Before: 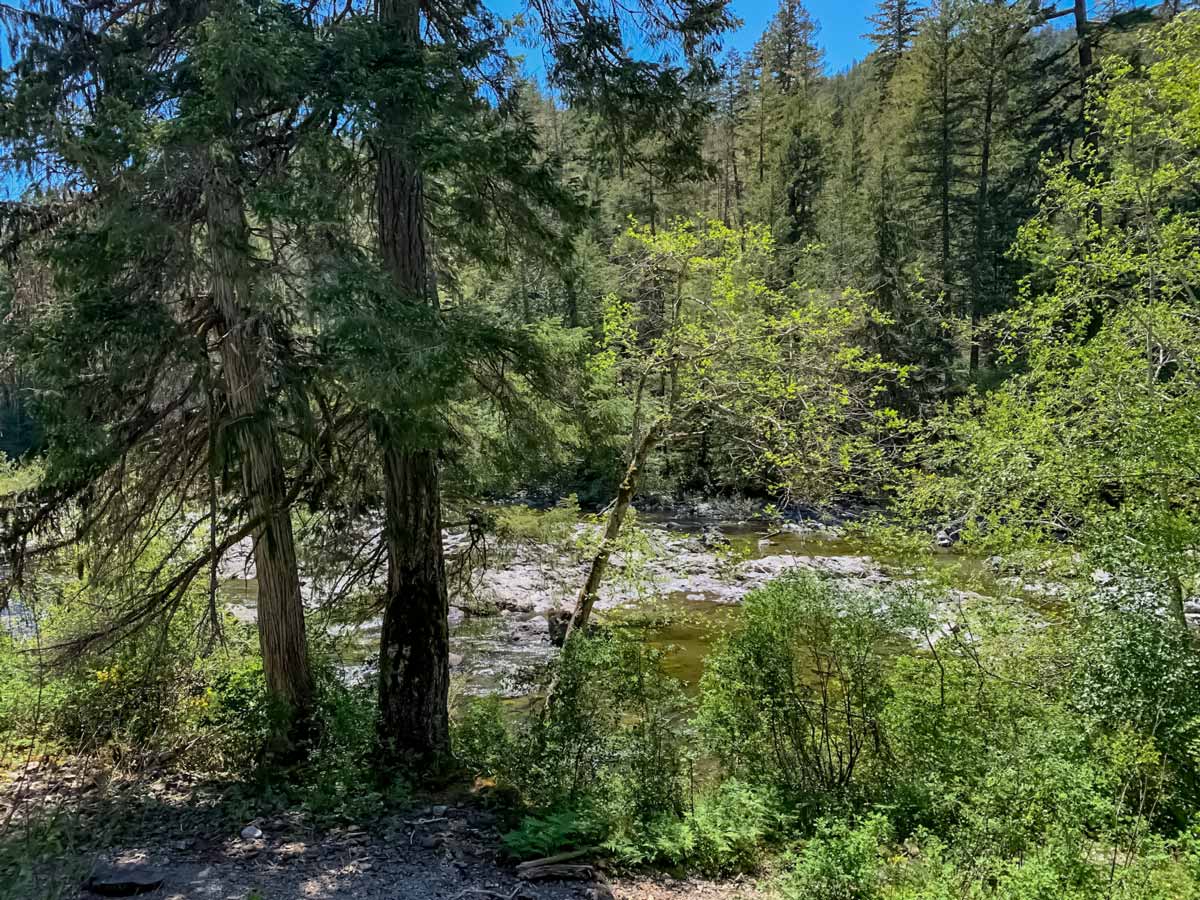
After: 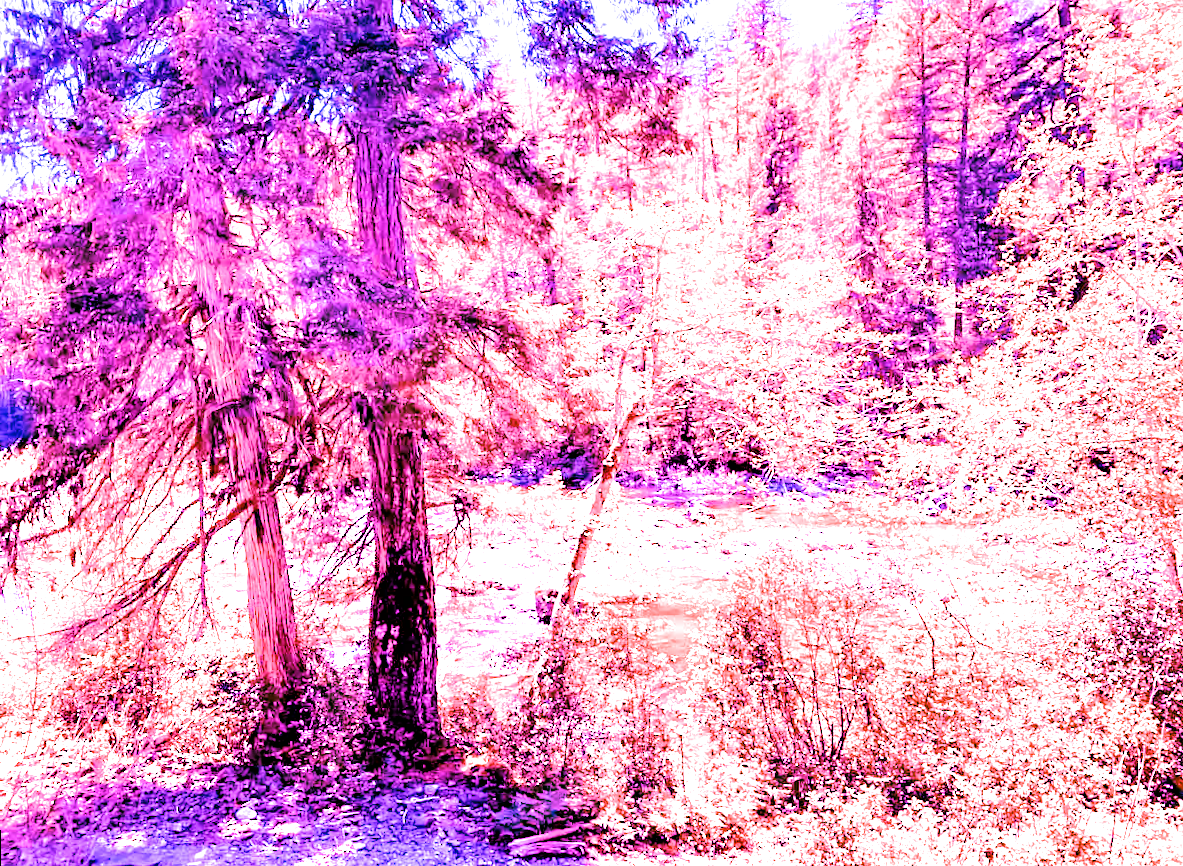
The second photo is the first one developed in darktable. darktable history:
white balance: red 8, blue 8
filmic rgb: black relative exposure -7.65 EV, white relative exposure 4.56 EV, hardness 3.61
rotate and perspective: rotation -1.32°, lens shift (horizontal) -0.031, crop left 0.015, crop right 0.985, crop top 0.047, crop bottom 0.982
